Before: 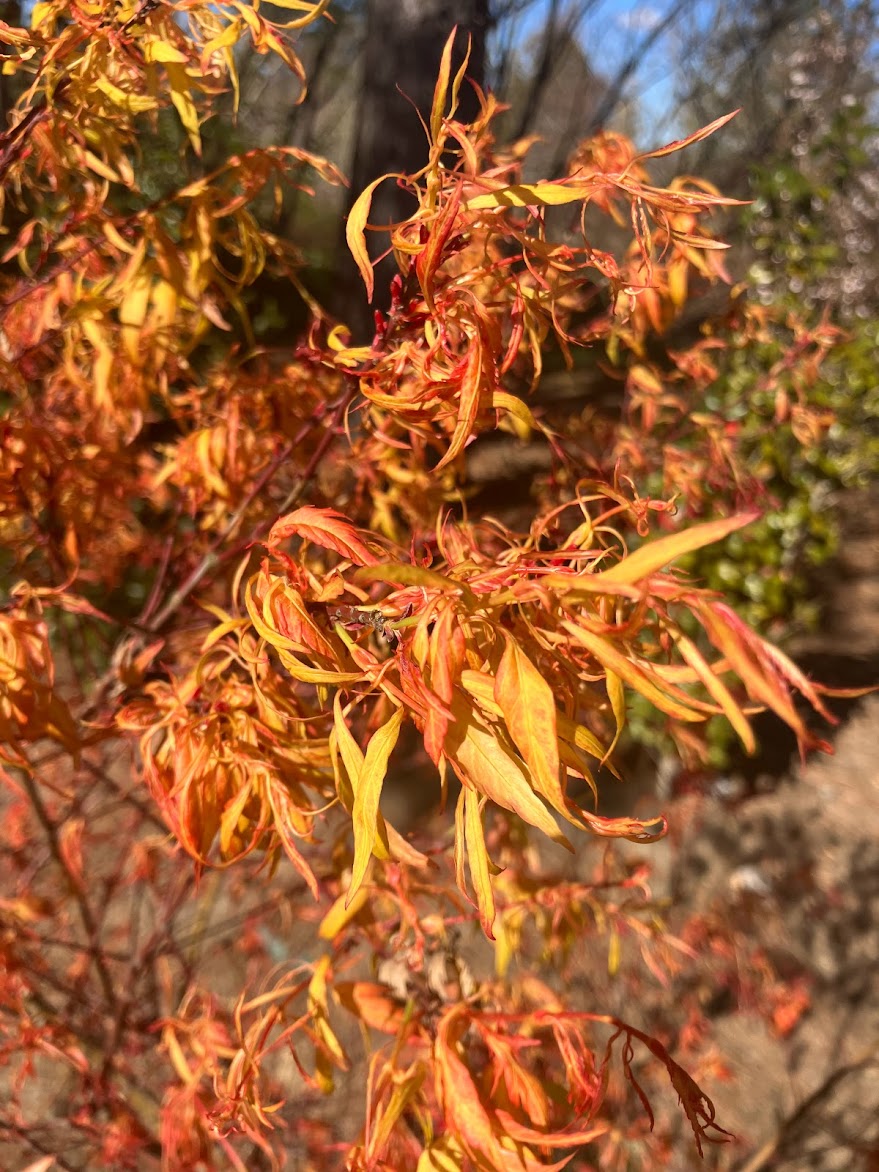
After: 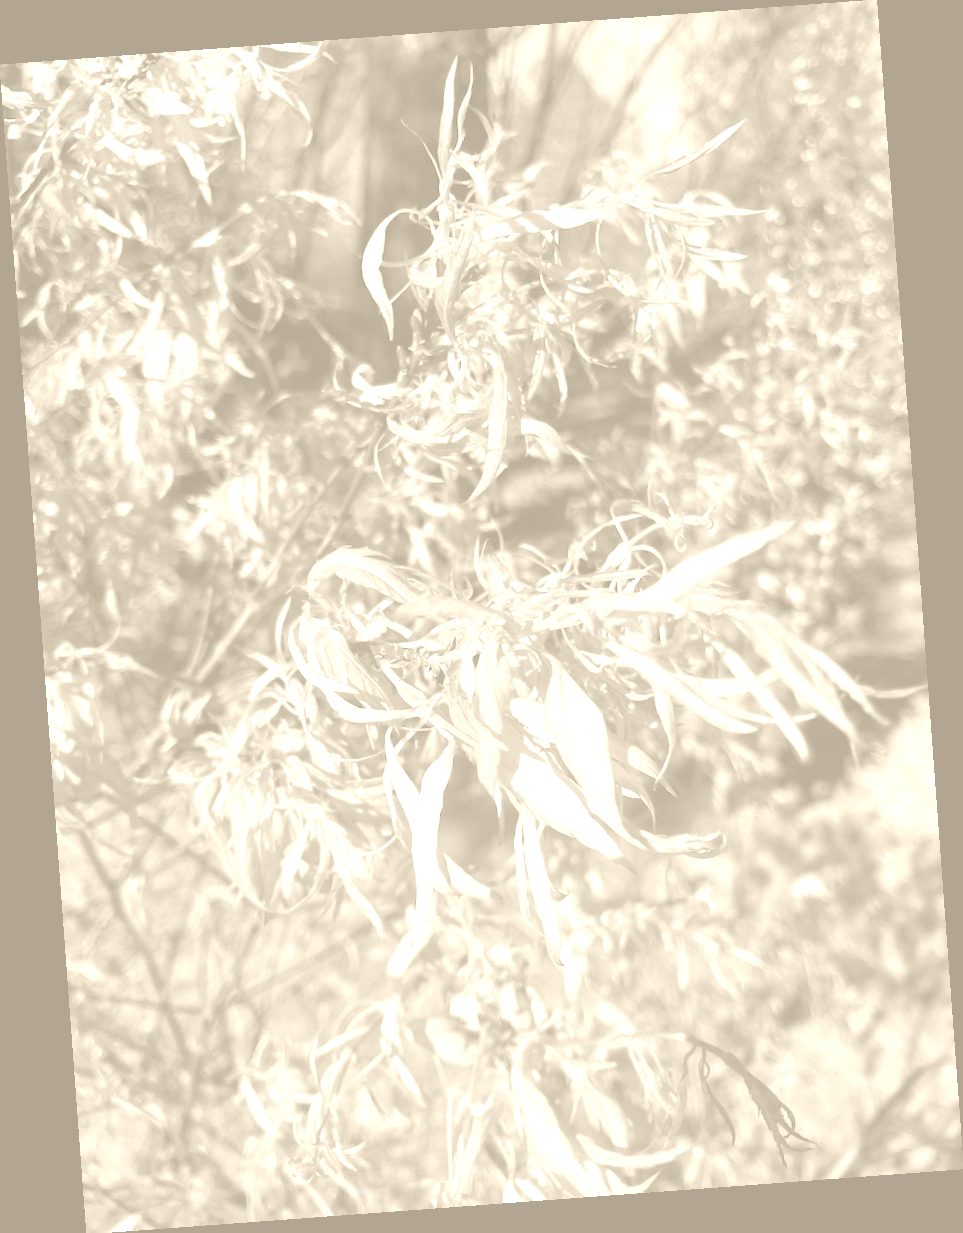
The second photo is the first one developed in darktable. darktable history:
colorize: hue 36°, saturation 71%, lightness 80.79%
rotate and perspective: rotation -4.25°, automatic cropping off
